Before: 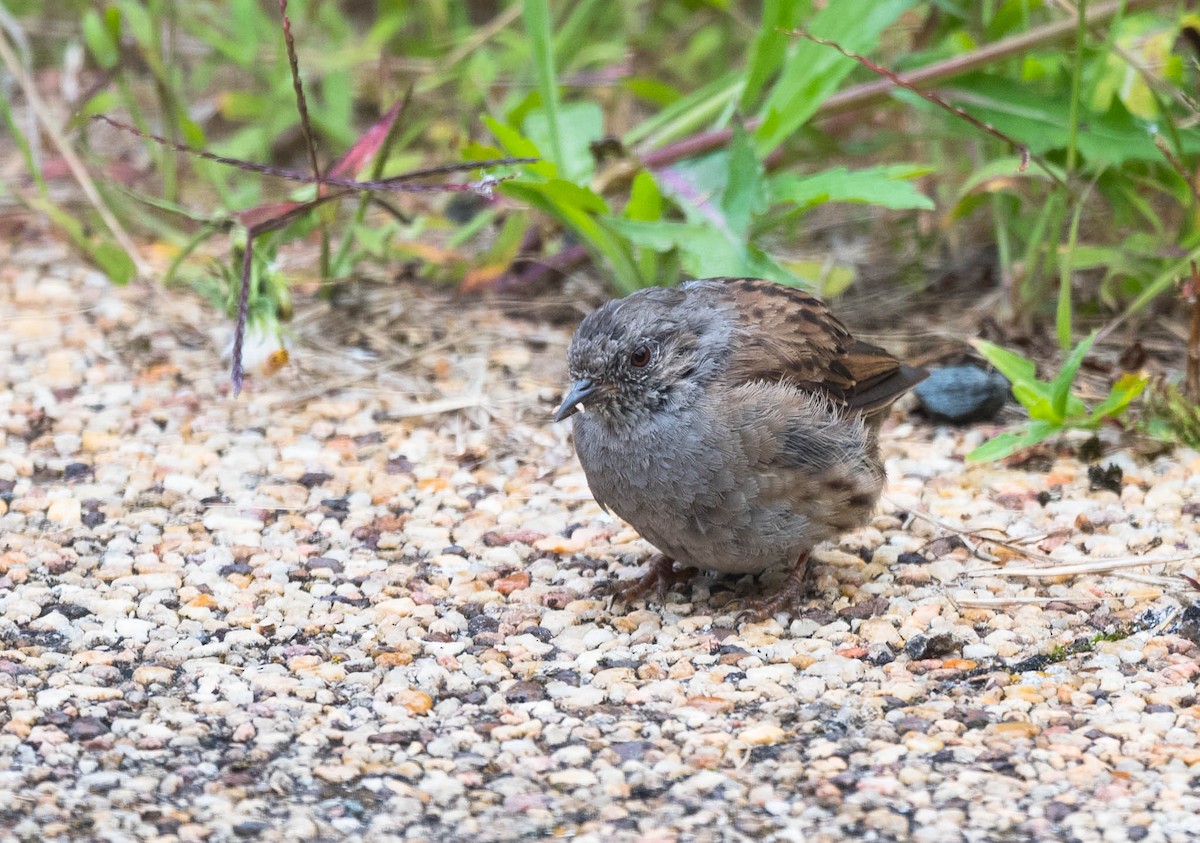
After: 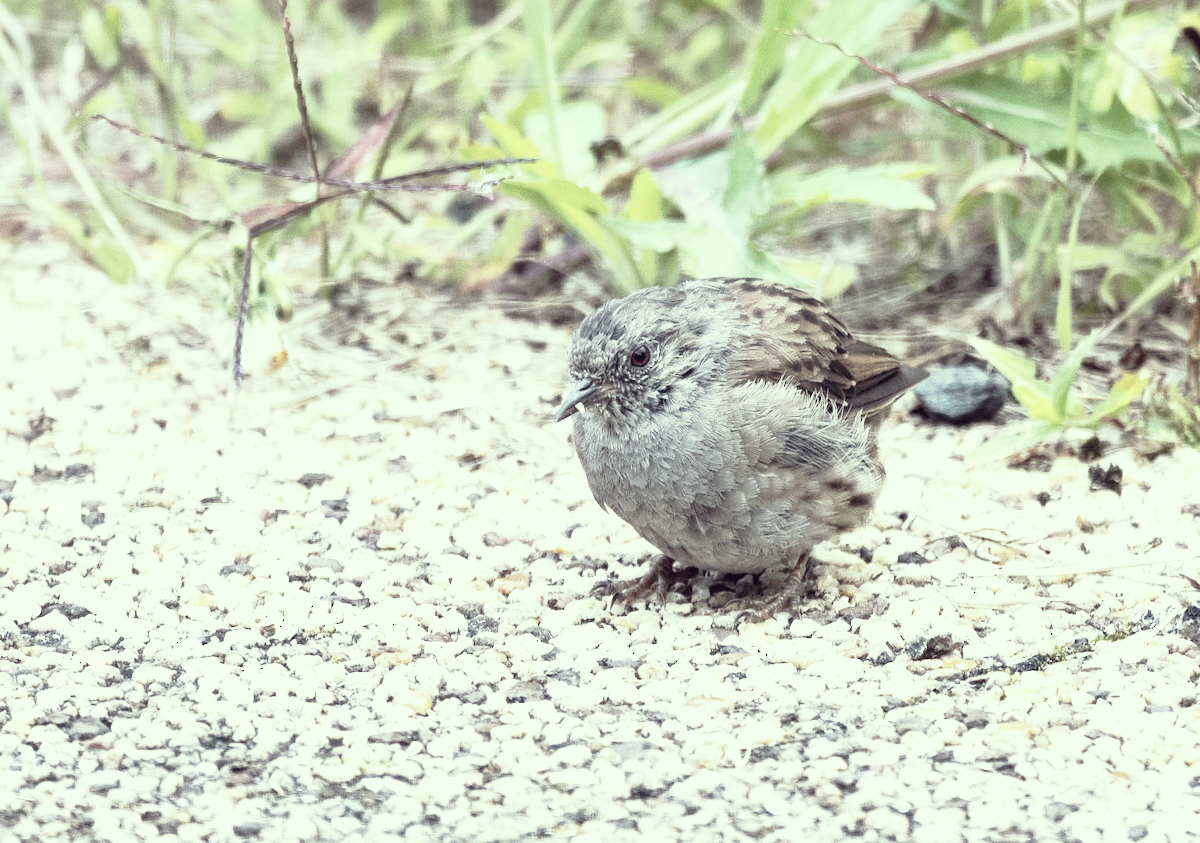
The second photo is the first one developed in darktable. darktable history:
color correction: highlights a* -20.74, highlights b* 20.59, shadows a* 19.69, shadows b* -20.4, saturation 0.385
base curve: curves: ch0 [(0, 0) (0.012, 0.01) (0.073, 0.168) (0.31, 0.711) (0.645, 0.957) (1, 1)], preserve colors none
